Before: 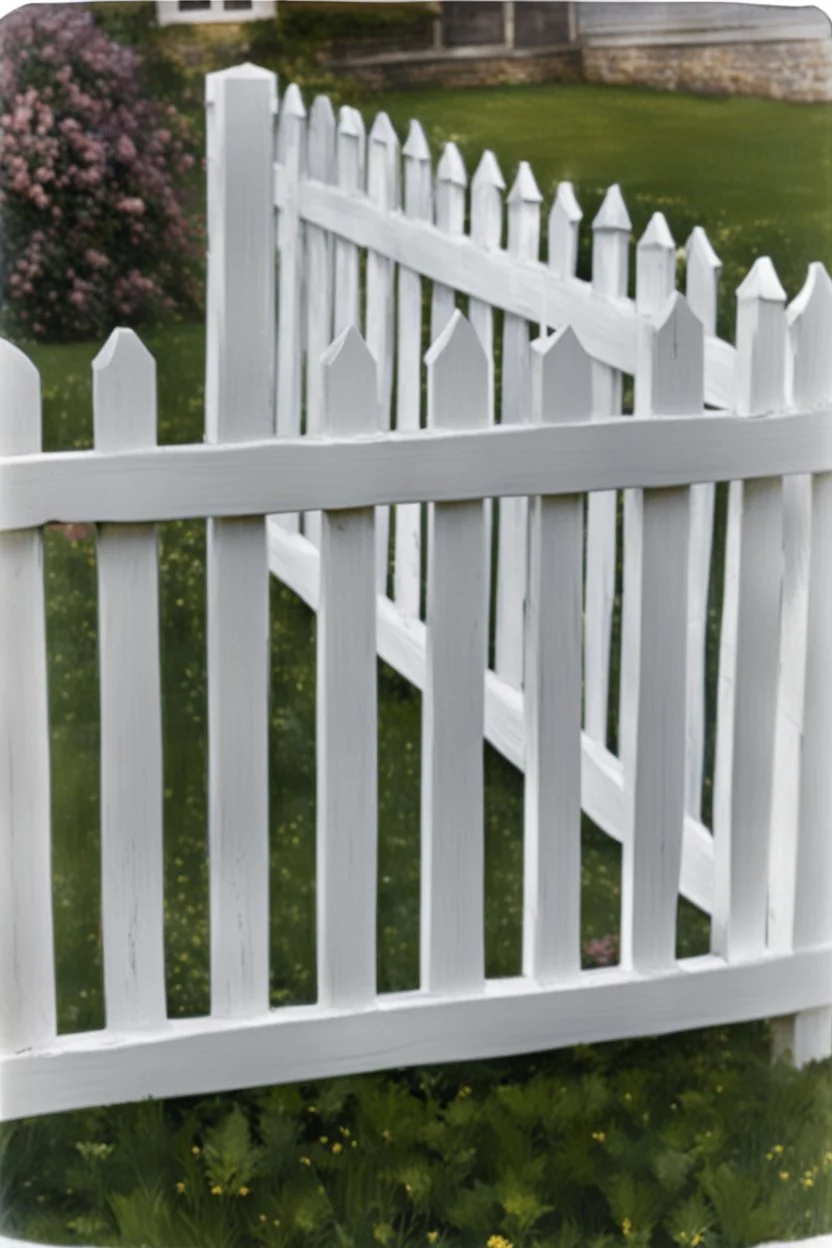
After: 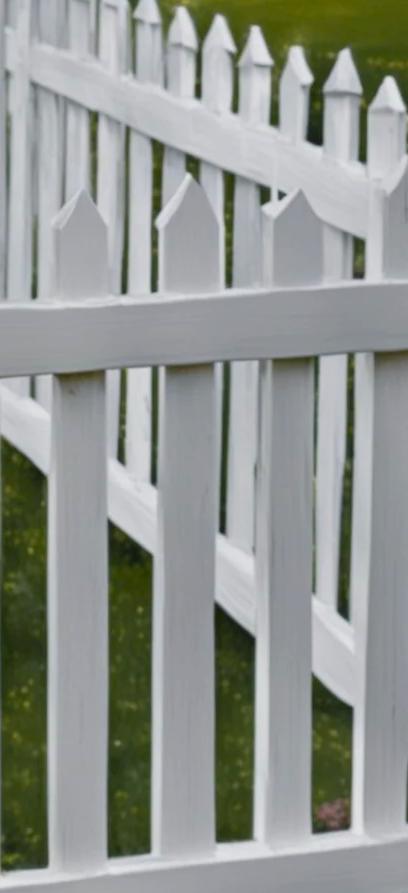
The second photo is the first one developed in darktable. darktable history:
crop: left 32.348%, top 10.954%, right 18.515%, bottom 17.488%
color balance rgb: linear chroma grading › shadows -3.342%, linear chroma grading › highlights -3.983%, perceptual saturation grading › global saturation 30.364%, contrast -9.796%
